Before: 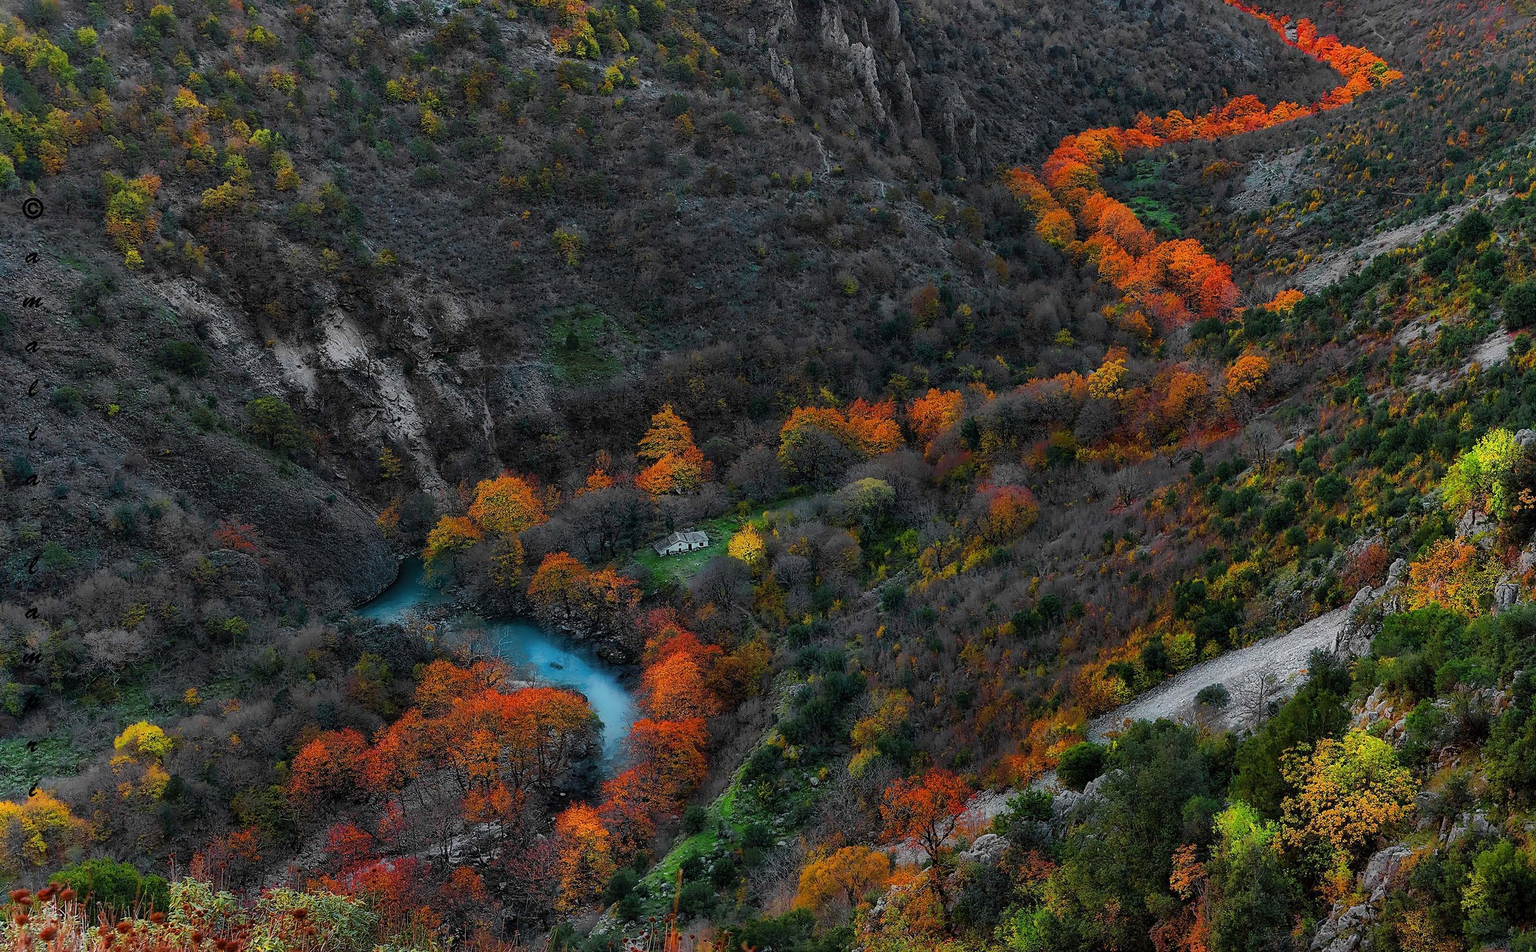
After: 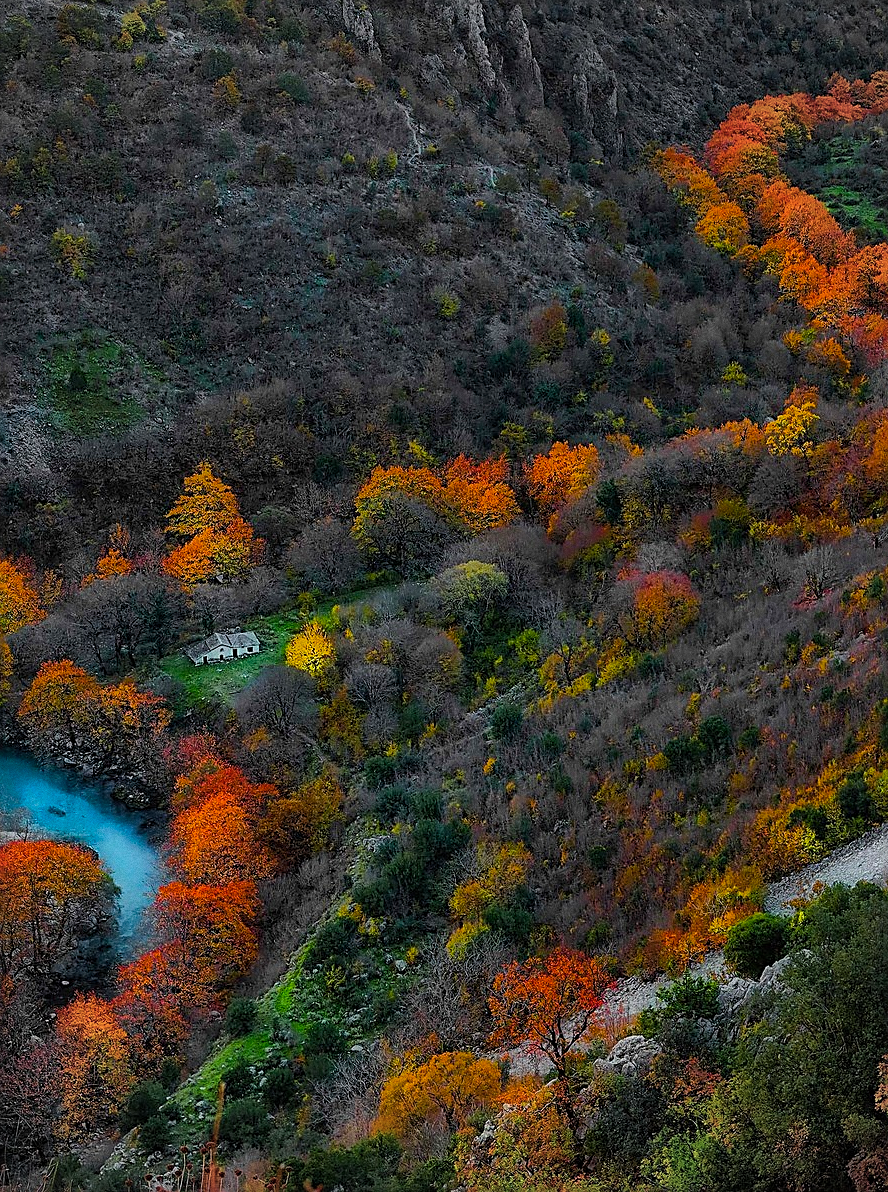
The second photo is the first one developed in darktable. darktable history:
exposure: compensate highlight preservation false
shadows and highlights: shadows 25, highlights -48, soften with gaussian
crop: left 33.452%, top 6.025%, right 23.155%
grain: coarseness 0.09 ISO
color balance rgb: perceptual saturation grading › global saturation 25%, global vibrance 20%
vignetting: fall-off radius 45%, brightness -0.33
sharpen: on, module defaults
